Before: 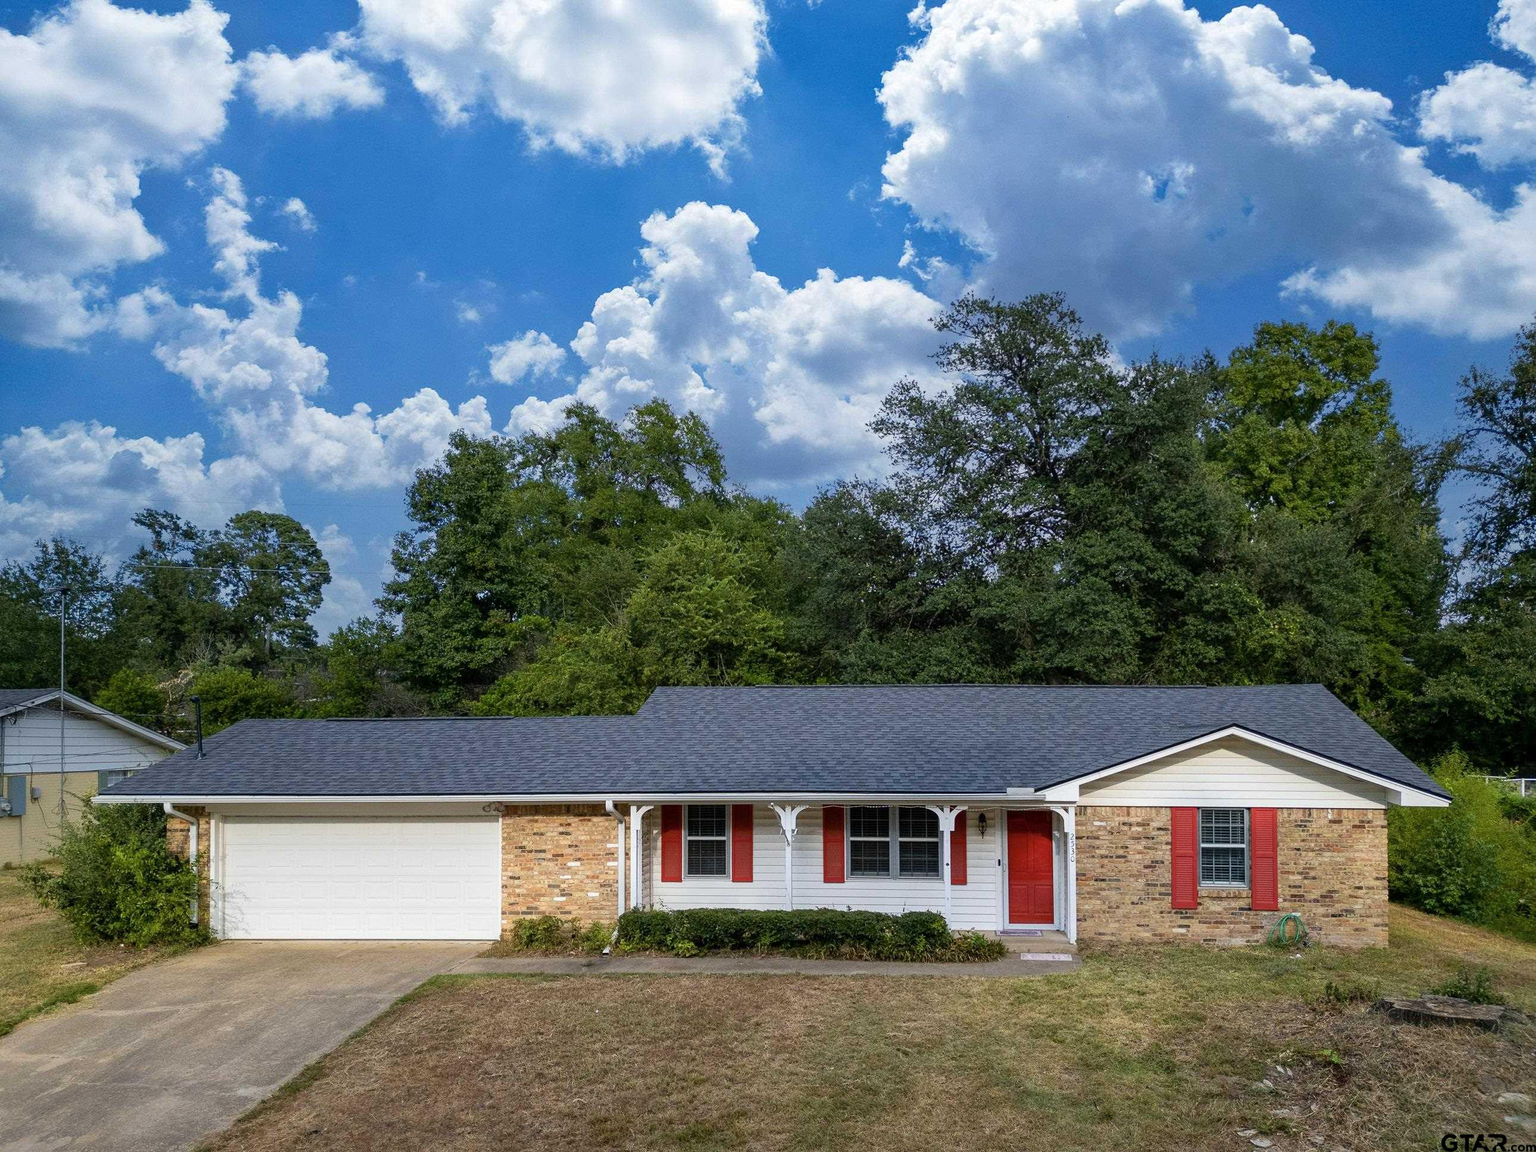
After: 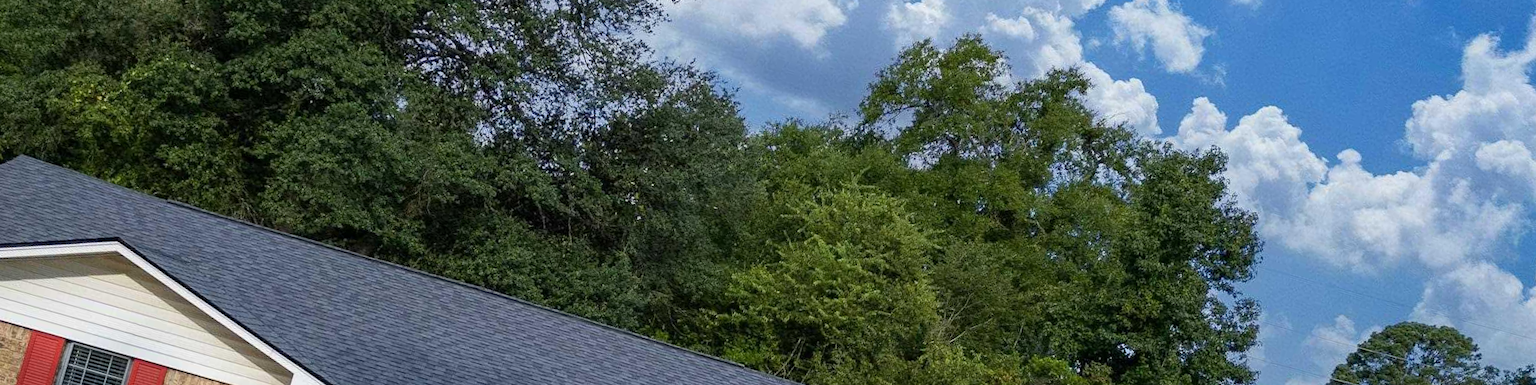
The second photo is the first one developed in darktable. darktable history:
crop and rotate: angle 16.12°, top 30.835%, bottom 35.653%
color balance rgb: on, module defaults
